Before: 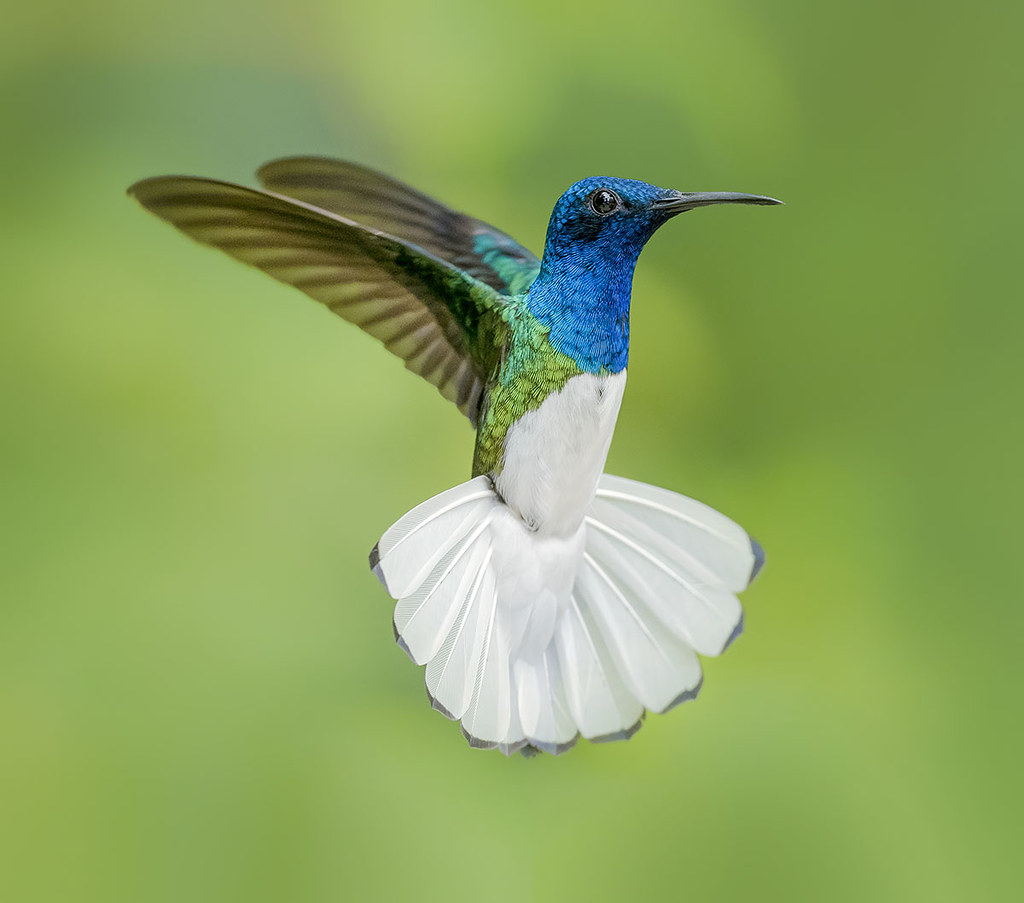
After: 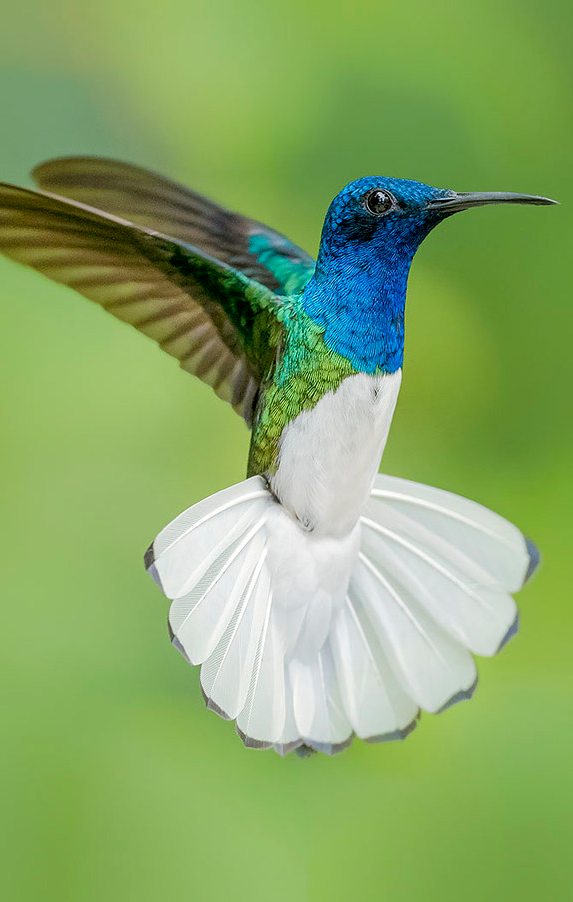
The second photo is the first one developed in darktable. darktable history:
crop: left 21.999%, right 22.03%, bottom 0.014%
levels: black 0.082%, white 99.98%
